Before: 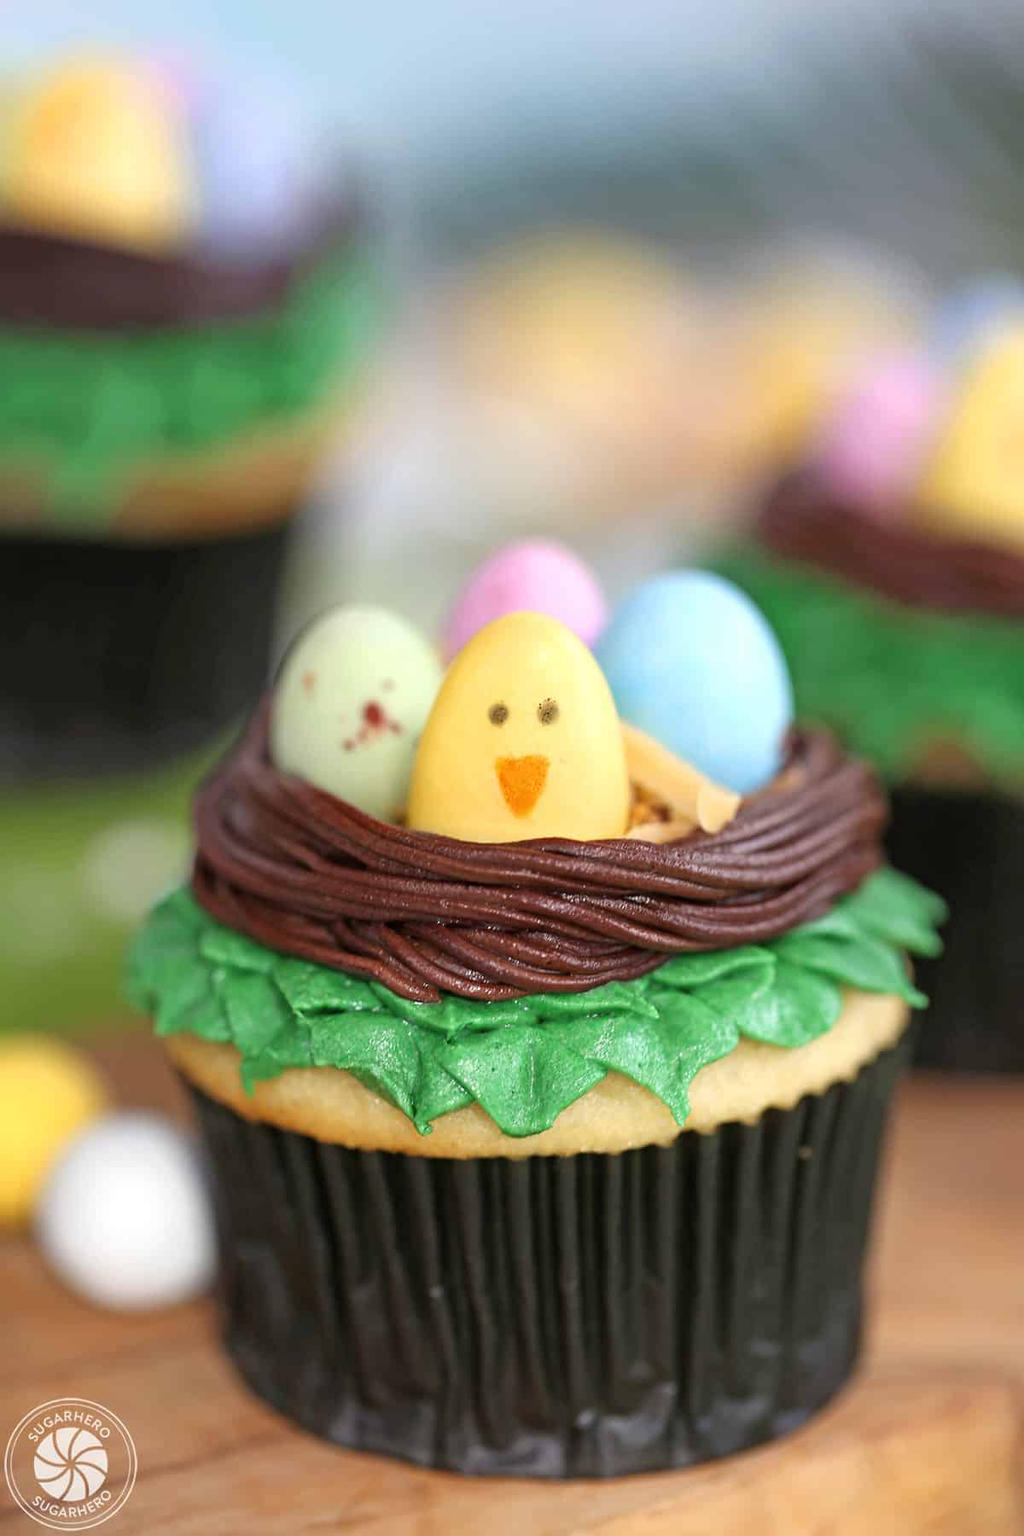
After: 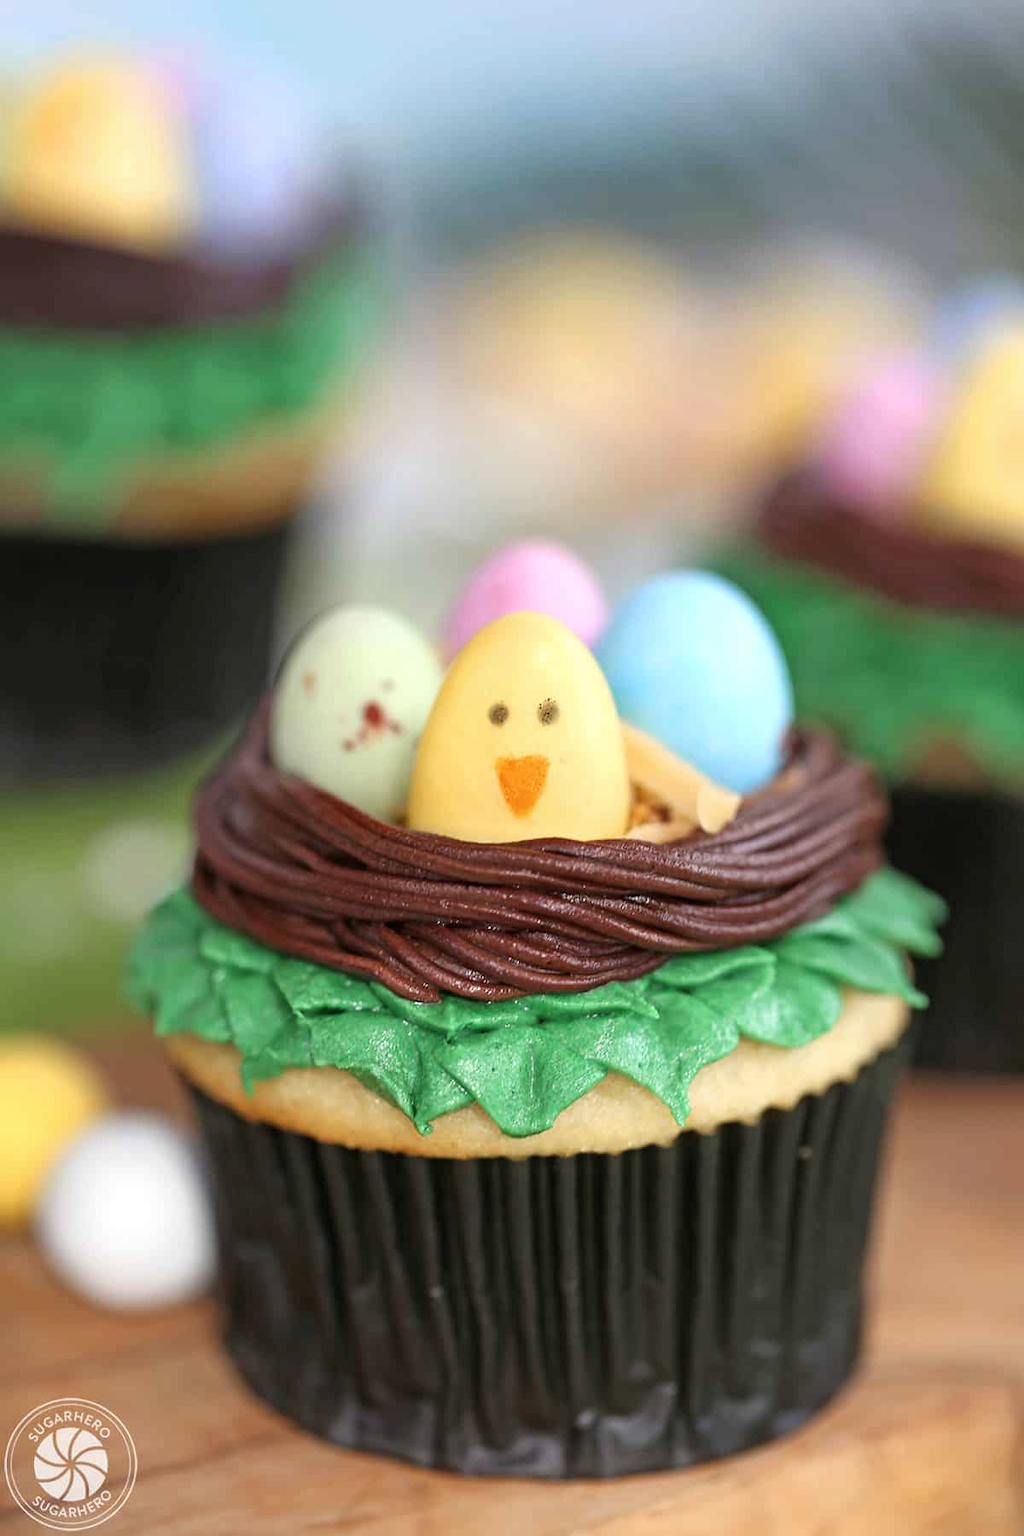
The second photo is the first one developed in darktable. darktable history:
contrast brightness saturation: contrast 0.04, saturation 0.16
color zones: curves: ch0 [(0, 0.5) (0.143, 0.5) (0.286, 0.5) (0.429, 0.504) (0.571, 0.5) (0.714, 0.509) (0.857, 0.5) (1, 0.5)]; ch1 [(0, 0.425) (0.143, 0.425) (0.286, 0.375) (0.429, 0.405) (0.571, 0.5) (0.714, 0.47) (0.857, 0.425) (1, 0.435)]; ch2 [(0, 0.5) (0.143, 0.5) (0.286, 0.5) (0.429, 0.517) (0.571, 0.5) (0.714, 0.51) (0.857, 0.5) (1, 0.5)]
